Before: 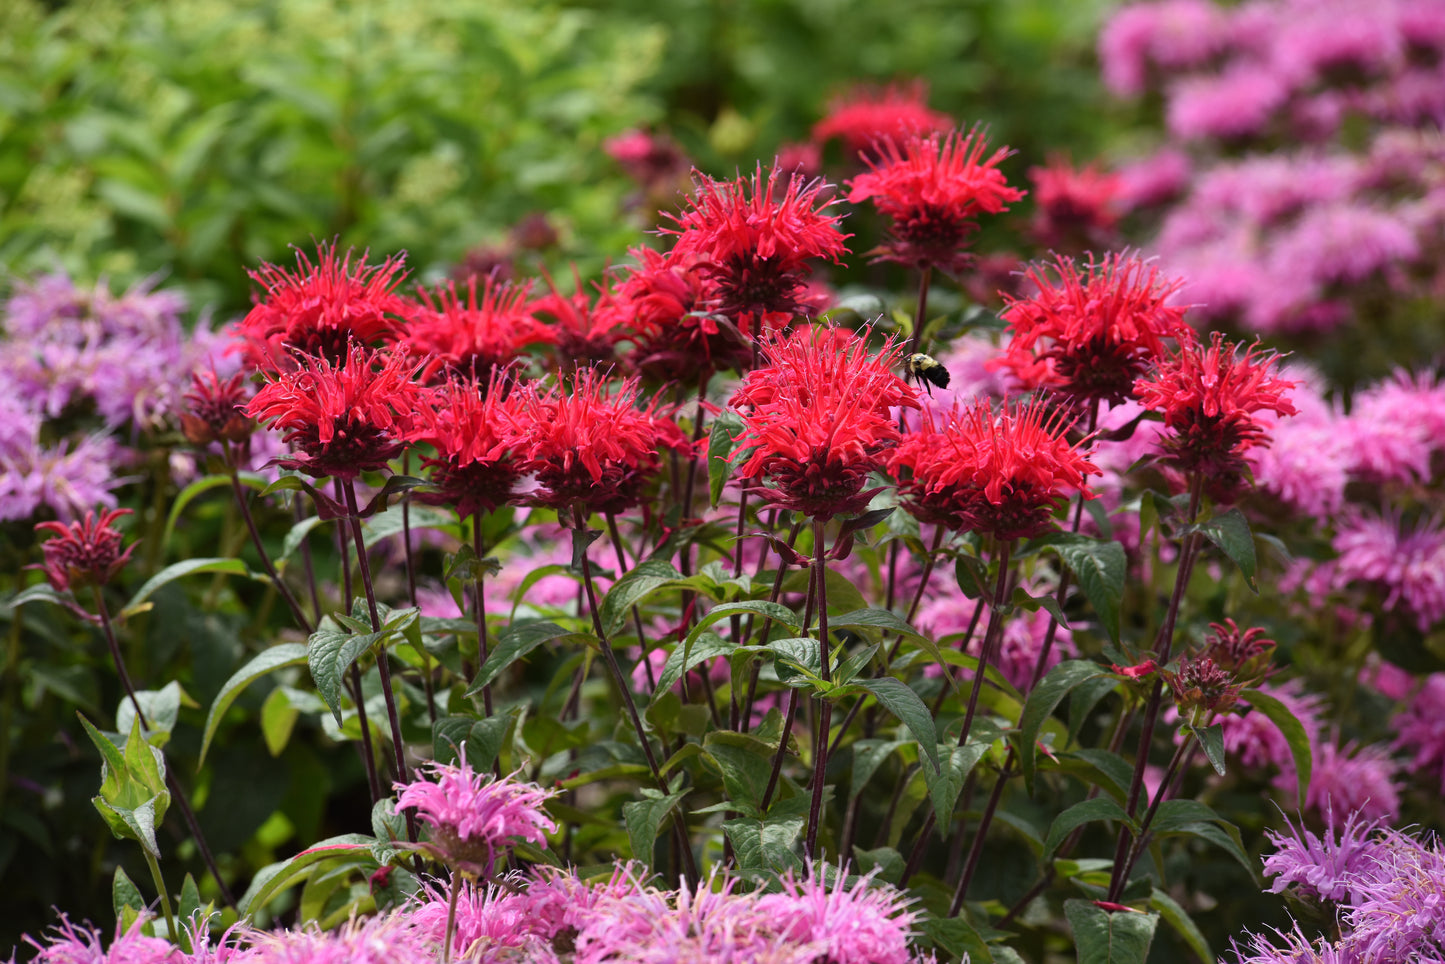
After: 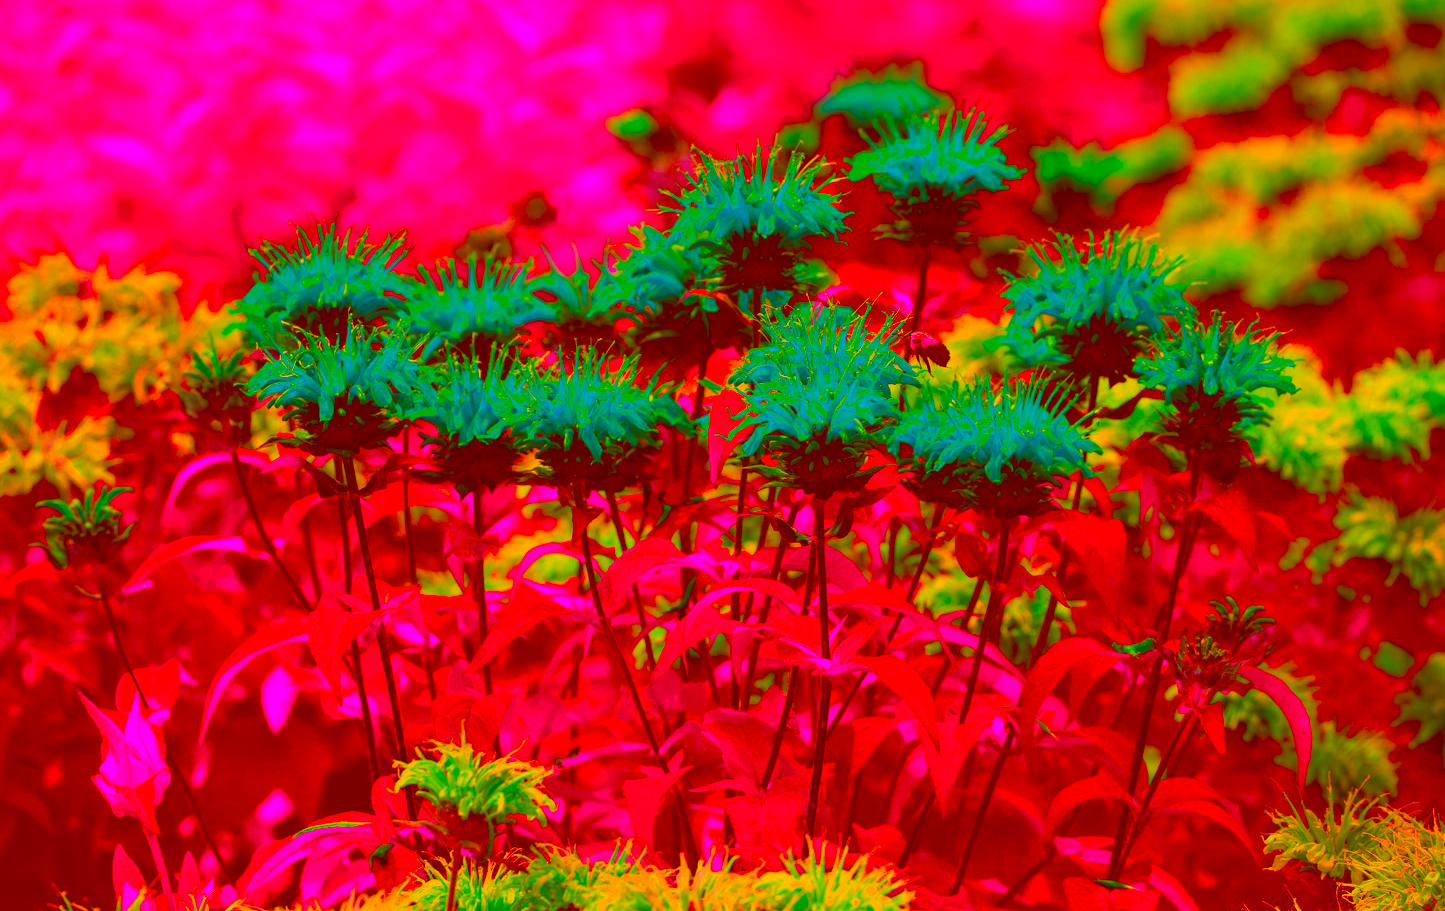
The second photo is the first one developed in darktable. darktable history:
crop and rotate: top 2.345%, bottom 3.078%
color correction: highlights a* -38.99, highlights b* -39.37, shadows a* -39.91, shadows b* -39.38, saturation -2.97
